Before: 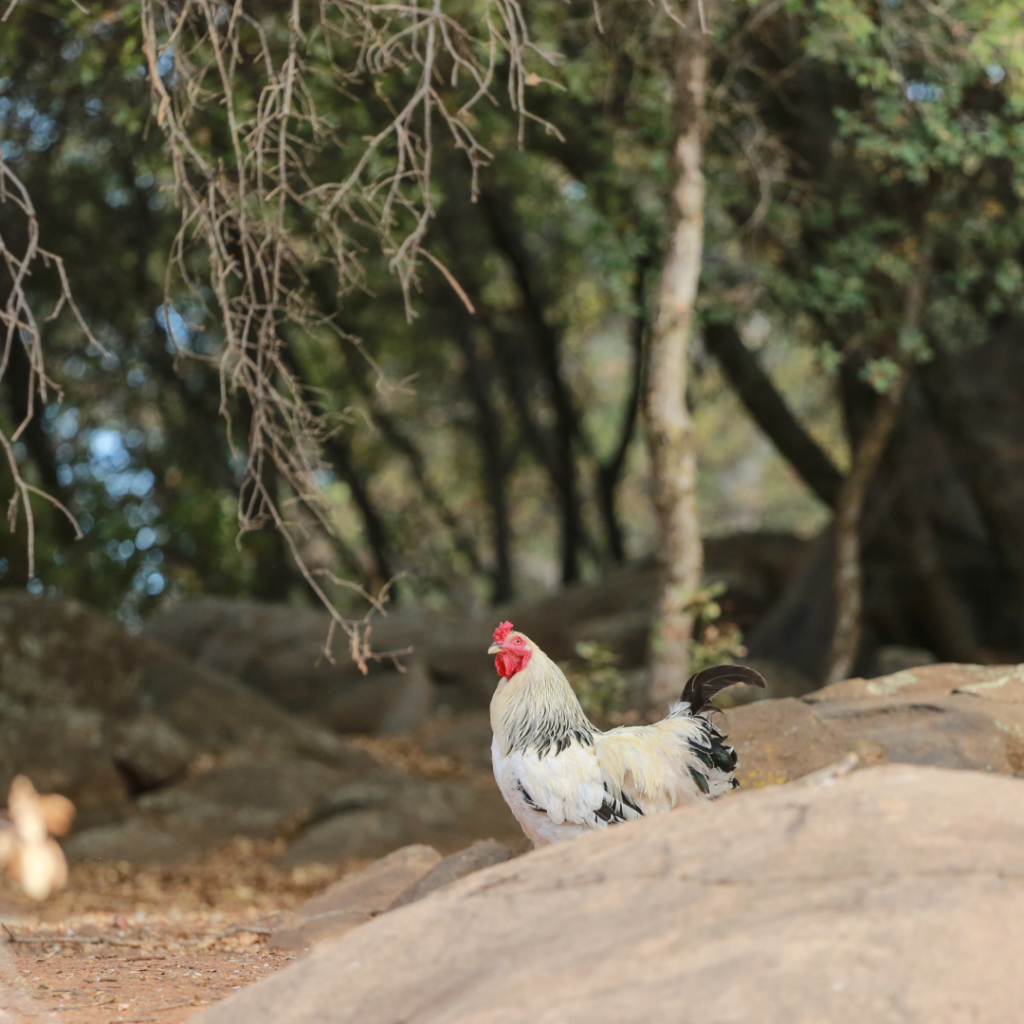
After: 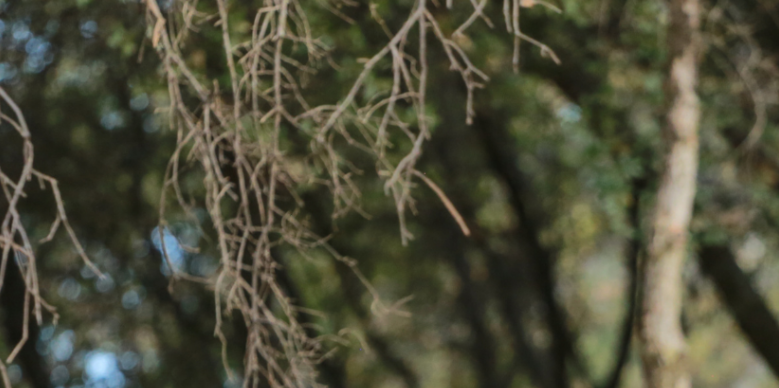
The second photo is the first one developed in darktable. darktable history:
crop: left 0.541%, top 7.64%, right 23.372%, bottom 54.426%
